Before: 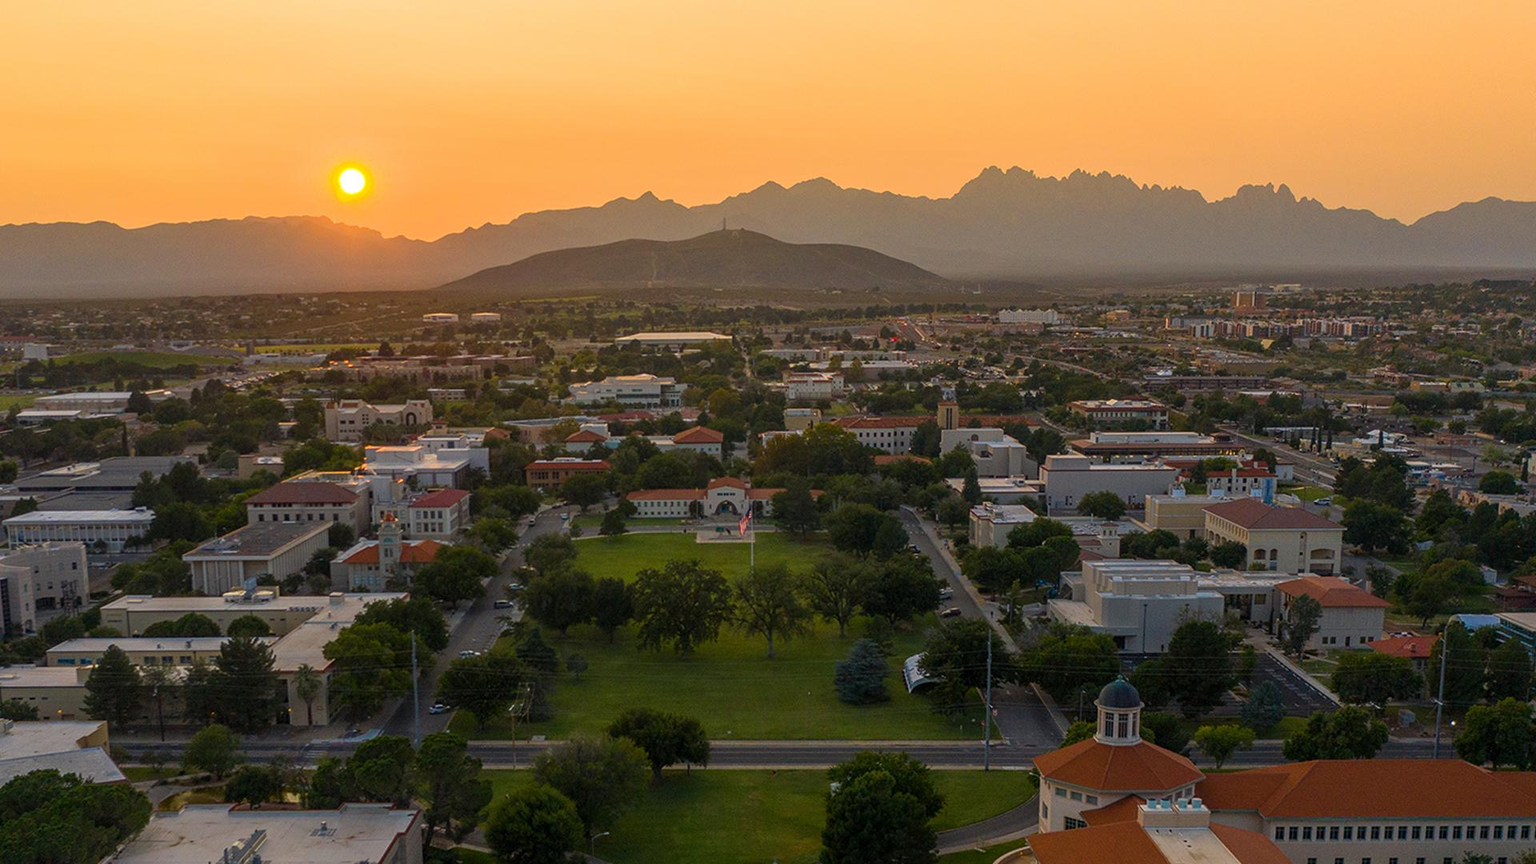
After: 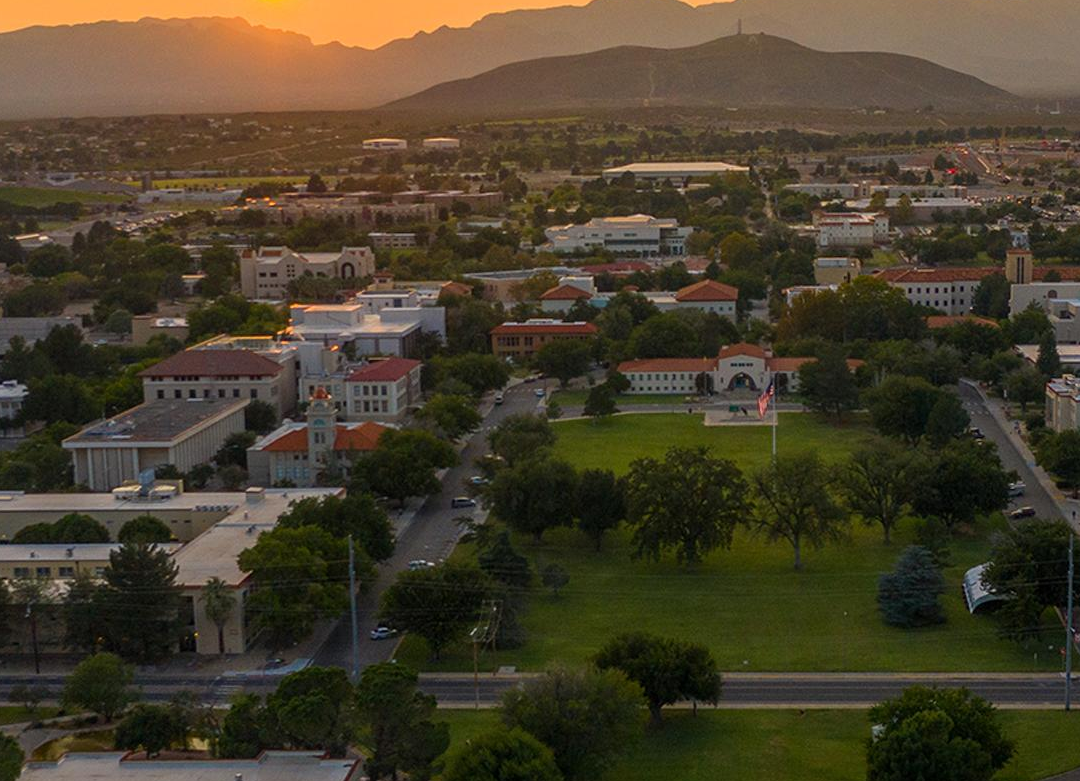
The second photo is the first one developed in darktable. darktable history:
crop: left 8.66%, top 23.469%, right 35.07%, bottom 4.128%
